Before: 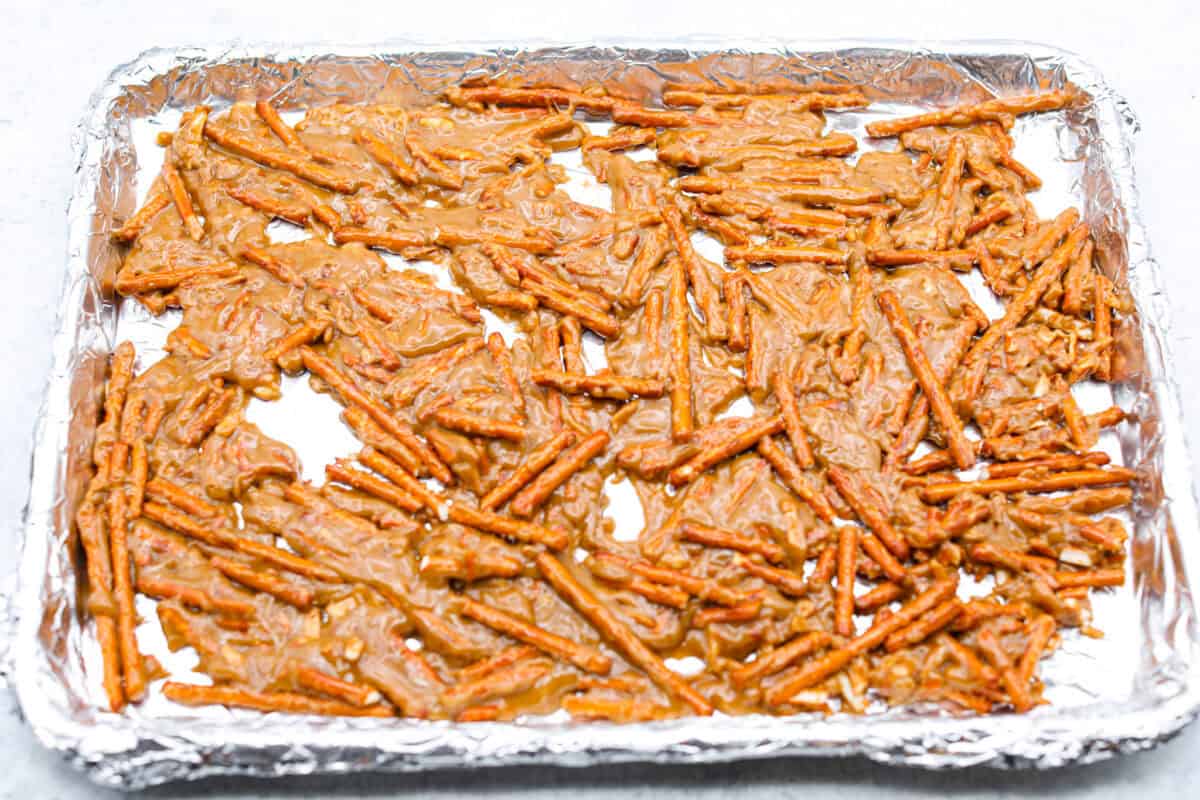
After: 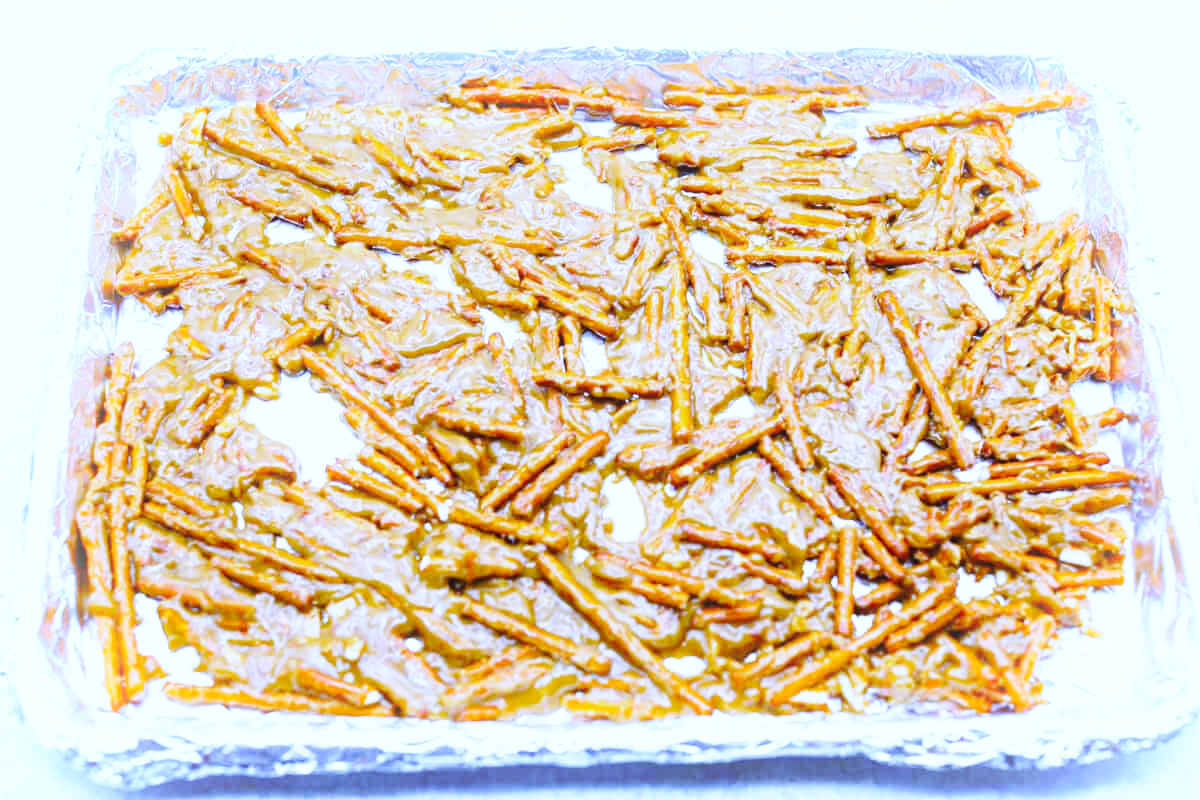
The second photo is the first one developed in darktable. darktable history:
base curve: curves: ch0 [(0, 0) (0.036, 0.037) (0.121, 0.228) (0.46, 0.76) (0.859, 0.983) (1, 1)], preserve colors none
bloom: size 13.65%, threshold 98.39%, strength 4.82%
white balance: red 0.766, blue 1.537
